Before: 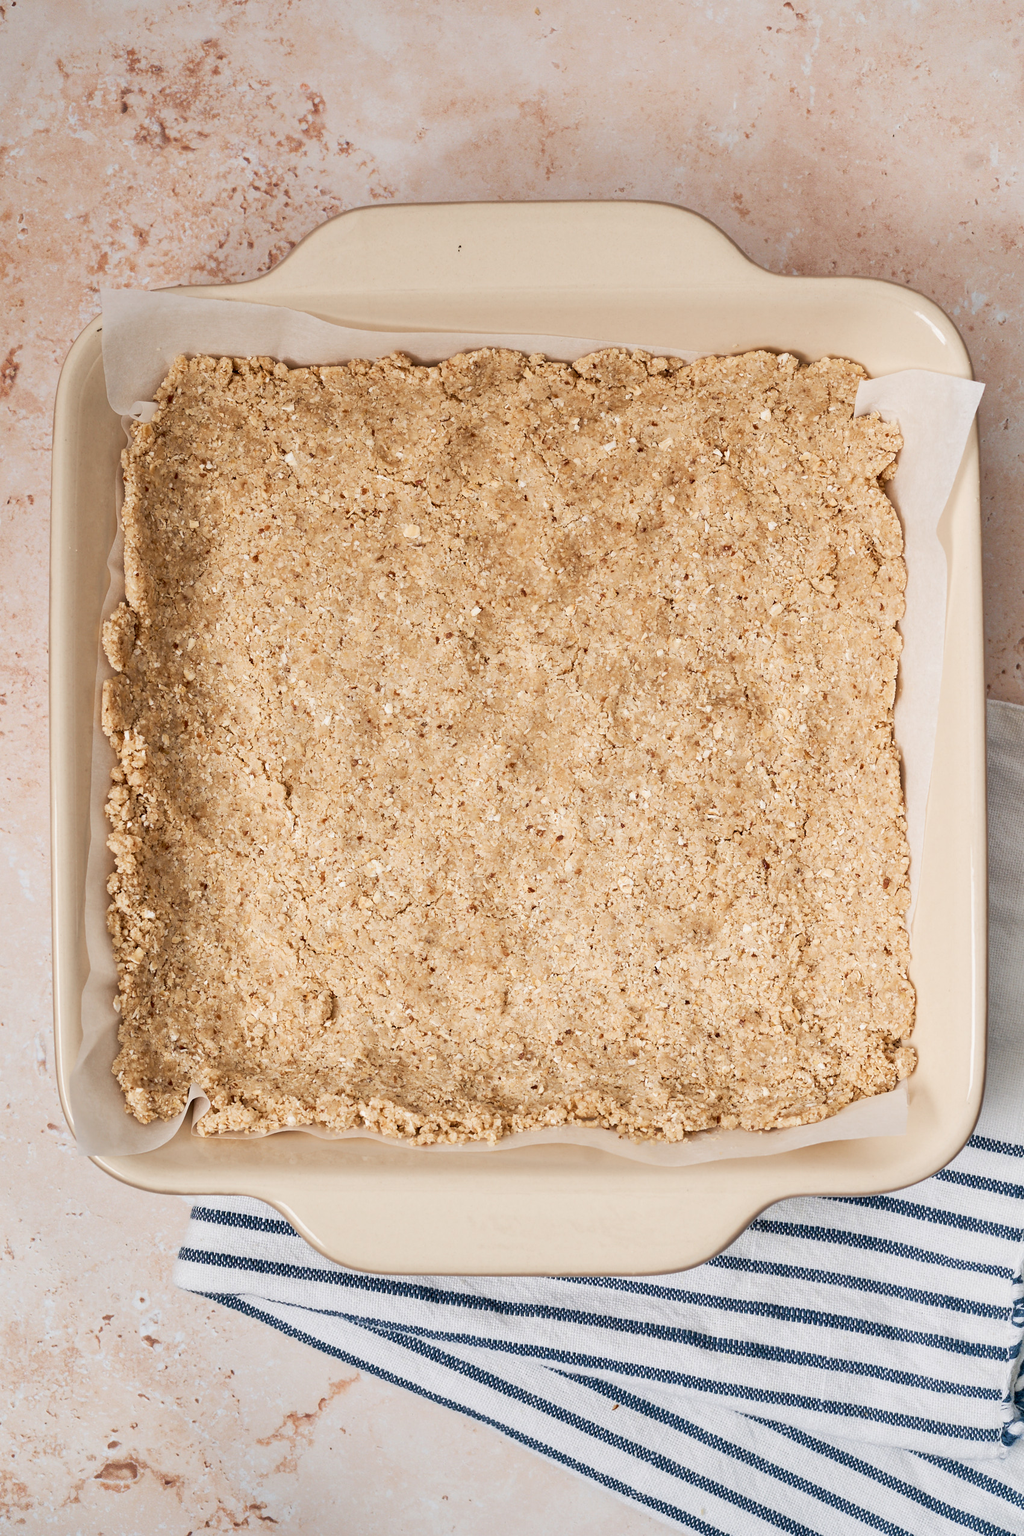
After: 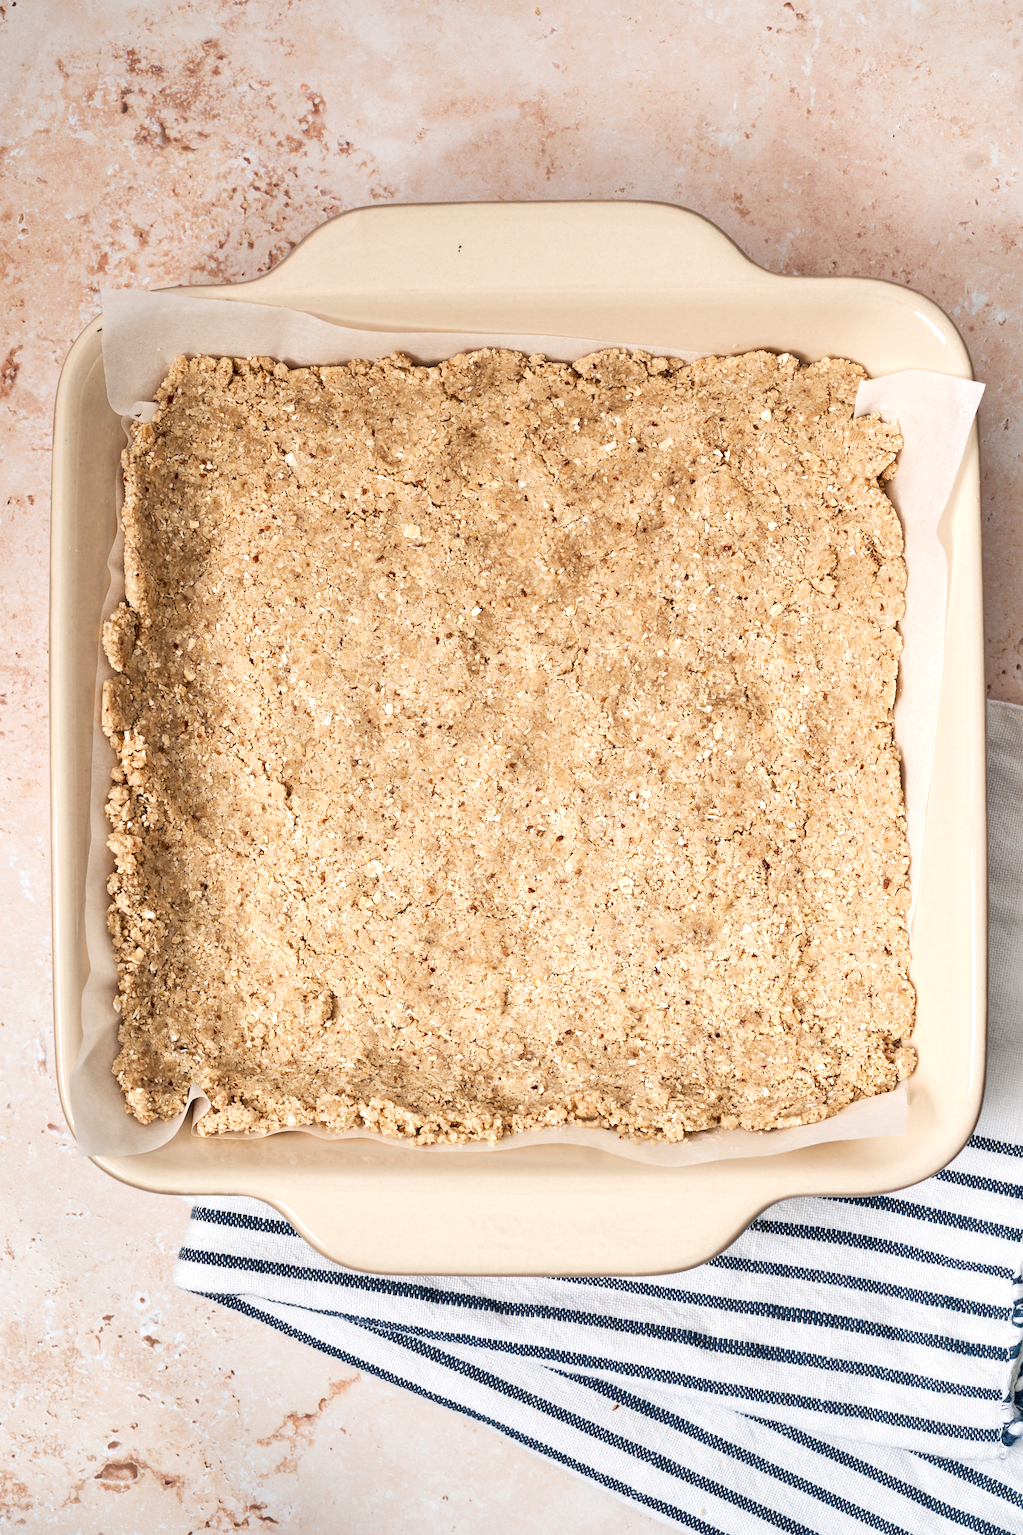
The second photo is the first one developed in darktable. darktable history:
exposure: compensate highlight preservation false
tone equalizer: -8 EV -0.414 EV, -7 EV -0.37 EV, -6 EV -0.357 EV, -5 EV -0.2 EV, -3 EV 0.219 EV, -2 EV 0.353 EV, -1 EV 0.411 EV, +0 EV 0.417 EV, edges refinement/feathering 500, mask exposure compensation -1.57 EV, preserve details no
